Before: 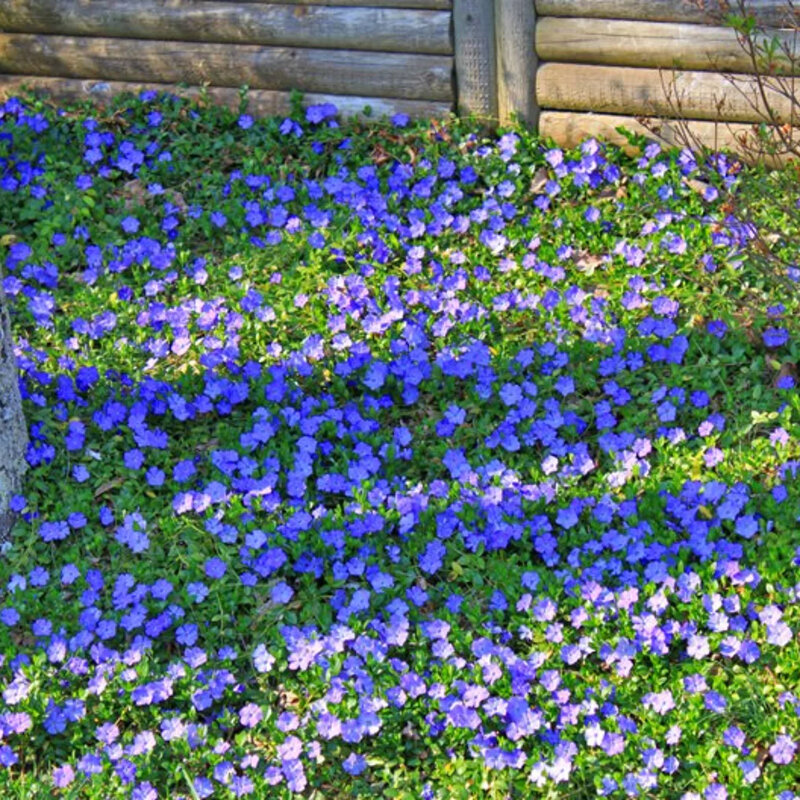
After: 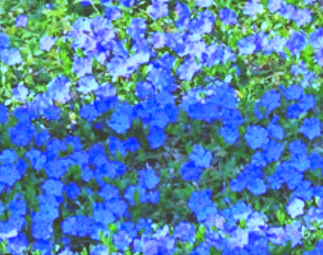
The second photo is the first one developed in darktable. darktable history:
exposure: black level correction -0.03, compensate highlight preservation false
contrast brightness saturation: contrast 0.2, brightness 0.16, saturation 0.22
white balance: red 0.766, blue 1.537
haze removal: compatibility mode true, adaptive false
crop: left 31.751%, top 32.172%, right 27.8%, bottom 35.83%
